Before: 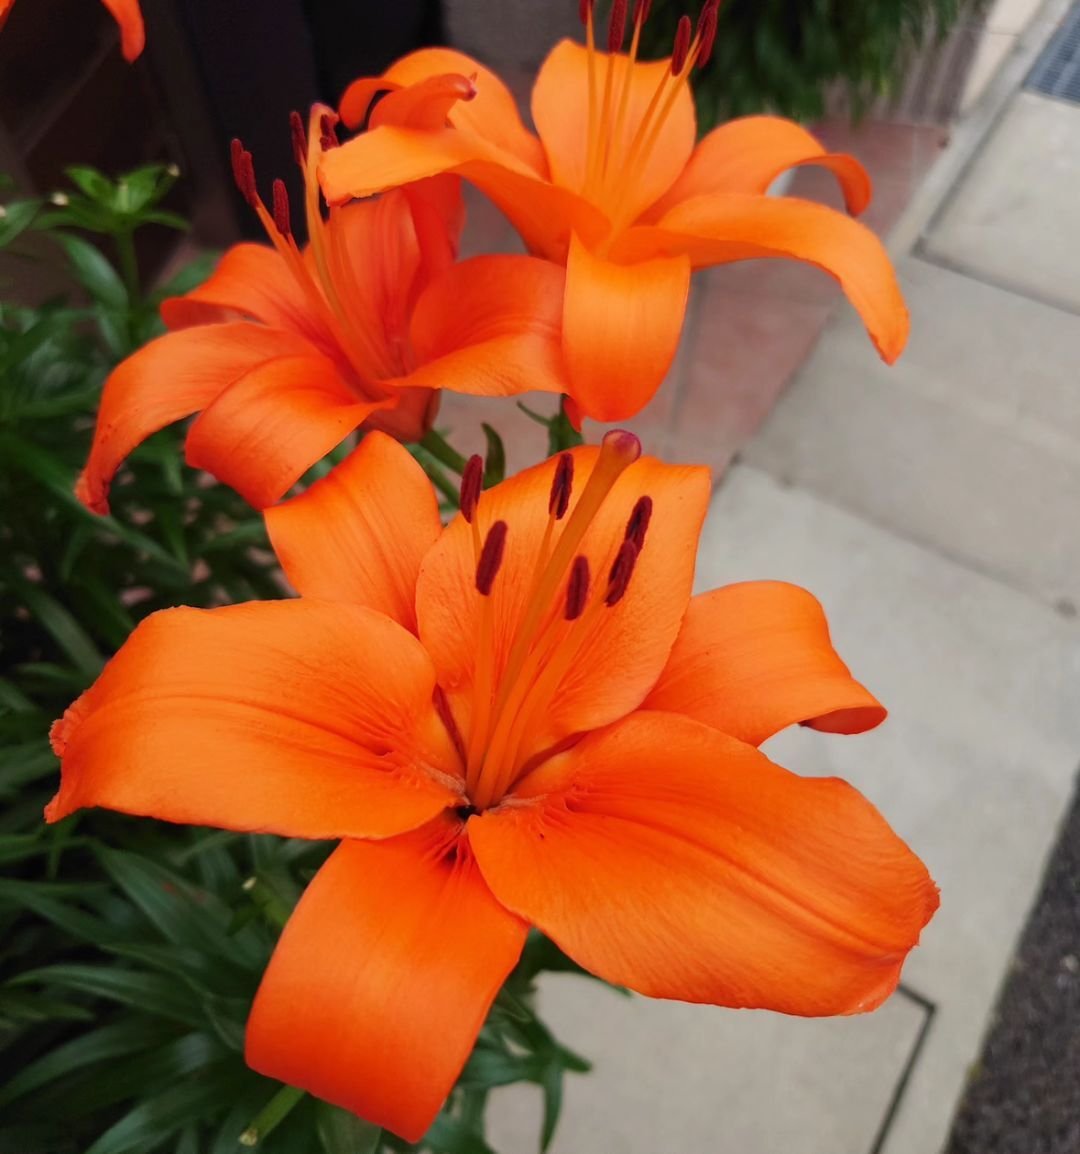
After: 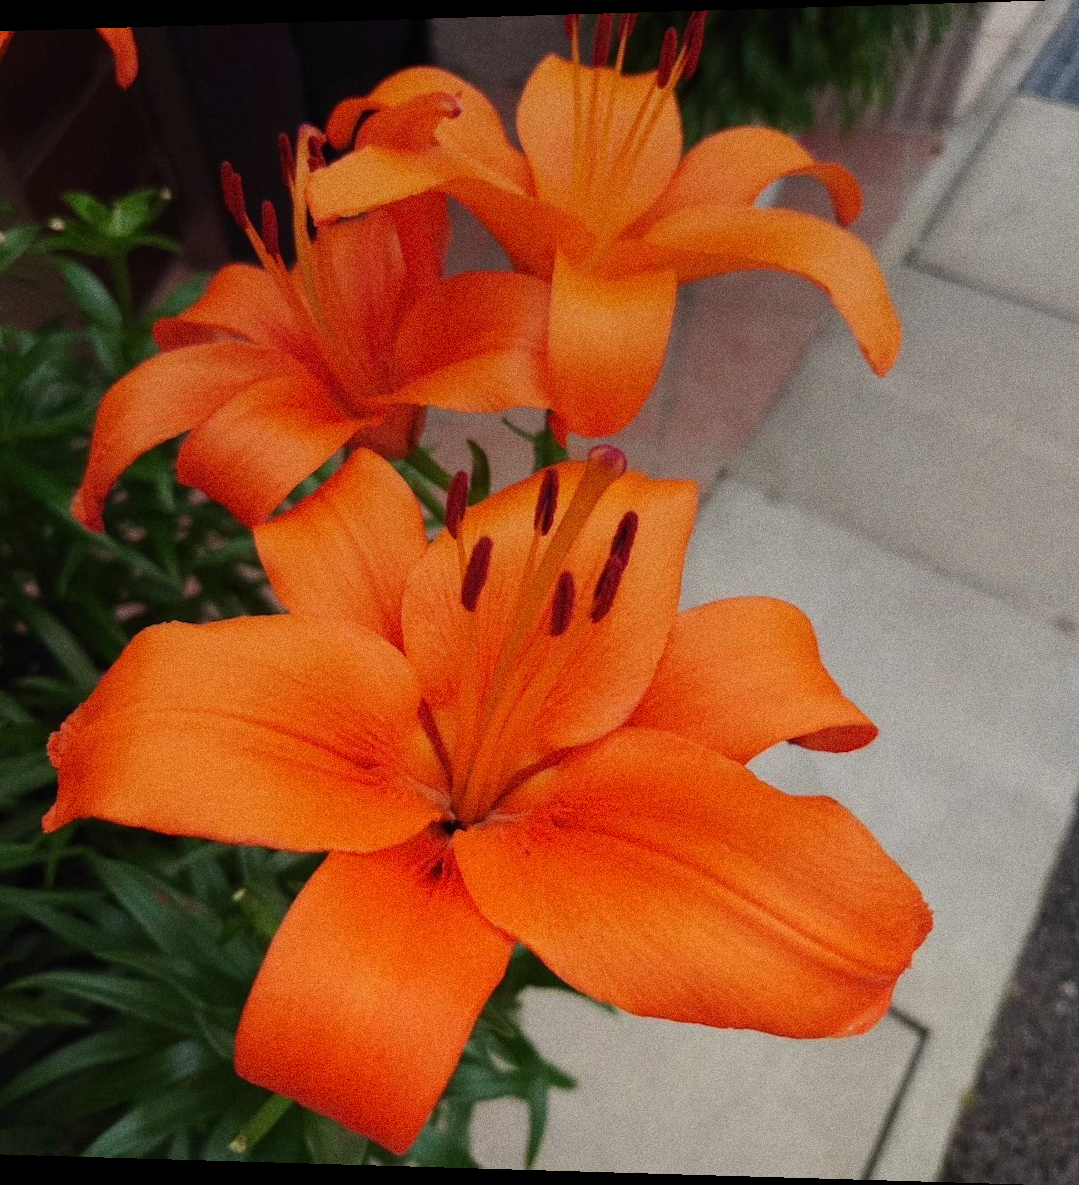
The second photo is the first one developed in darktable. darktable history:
grain: coarseness 0.09 ISO, strength 40%
graduated density: rotation -0.352°, offset 57.64
rotate and perspective: lens shift (horizontal) -0.055, automatic cropping off
